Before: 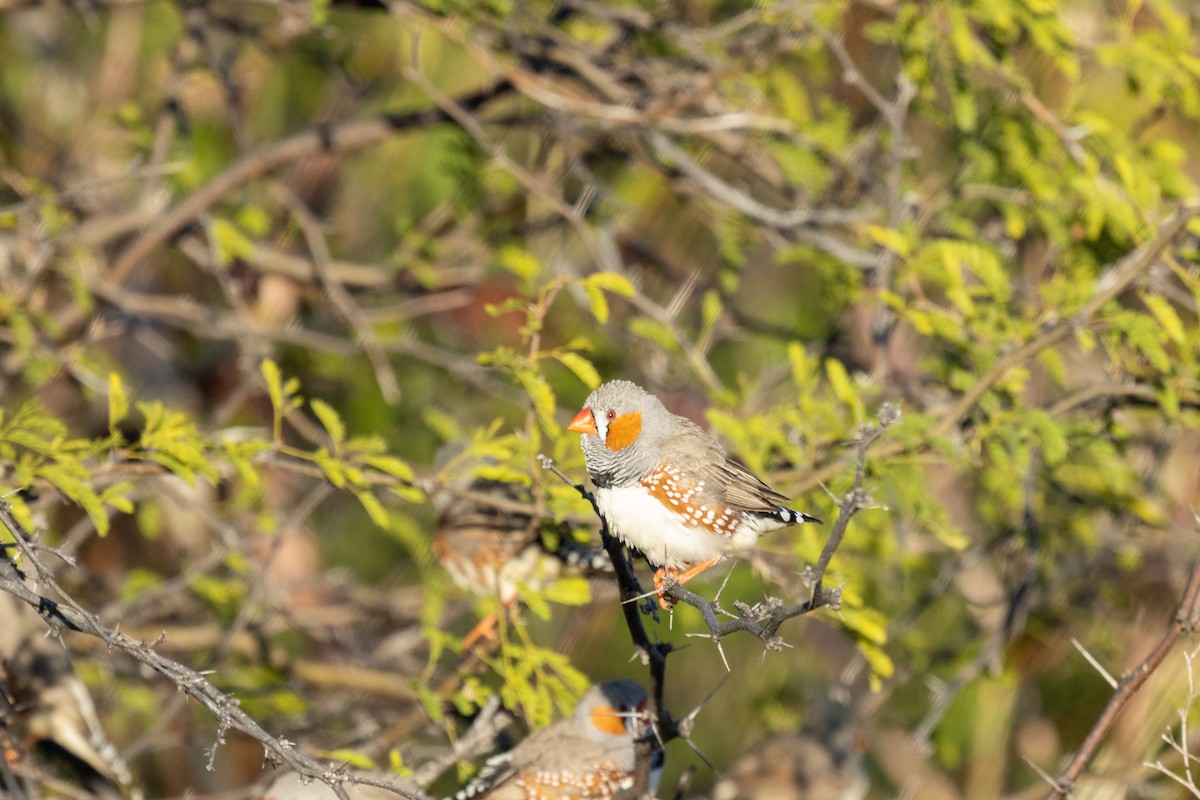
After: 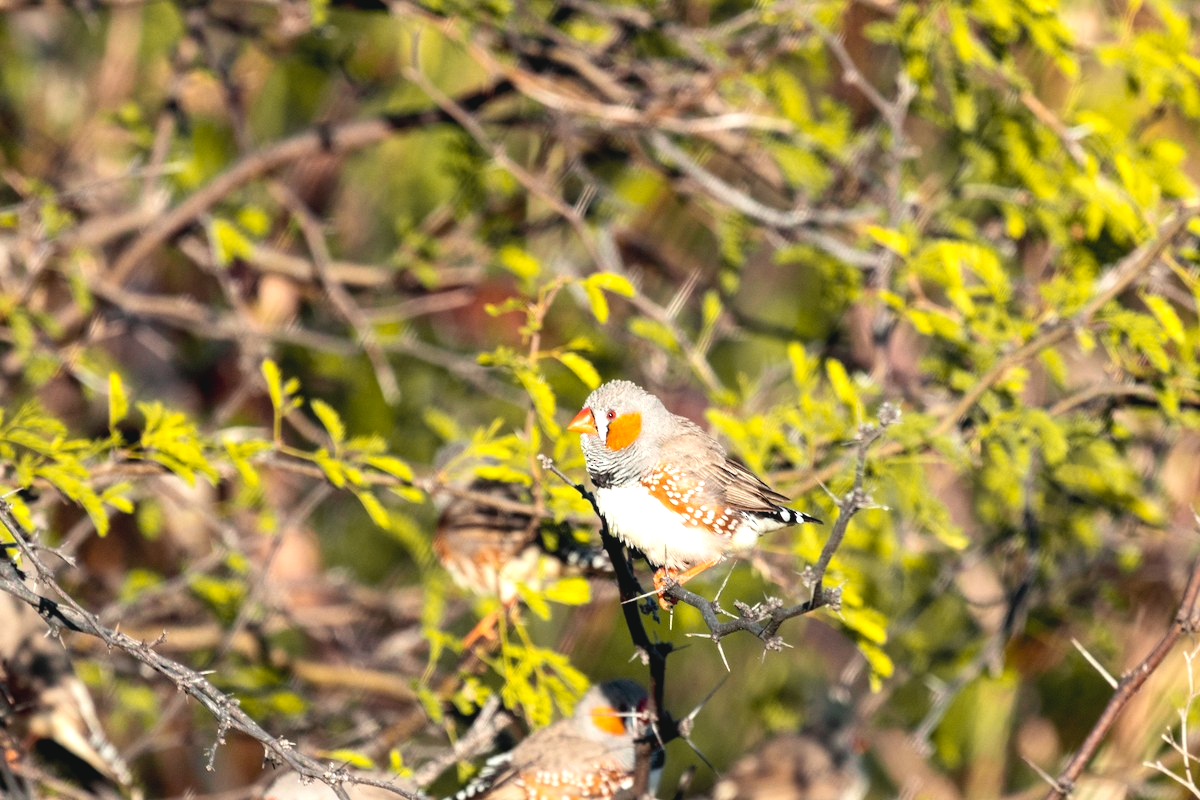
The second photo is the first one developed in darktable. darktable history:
color balance: lift [0.991, 1, 1, 1], gamma [0.996, 1, 1, 1], input saturation 98.52%, contrast 20.34%, output saturation 103.72%
tone curve: curves: ch0 [(0, 0.046) (0.04, 0.074) (0.831, 0.861) (1, 1)]; ch1 [(0, 0) (0.146, 0.159) (0.338, 0.365) (0.417, 0.455) (0.489, 0.486) (0.504, 0.502) (0.529, 0.537) (0.563, 0.567) (1, 1)]; ch2 [(0, 0) (0.307, 0.298) (0.388, 0.375) (0.443, 0.456) (0.485, 0.492) (0.544, 0.525) (1, 1)], color space Lab, independent channels, preserve colors none
